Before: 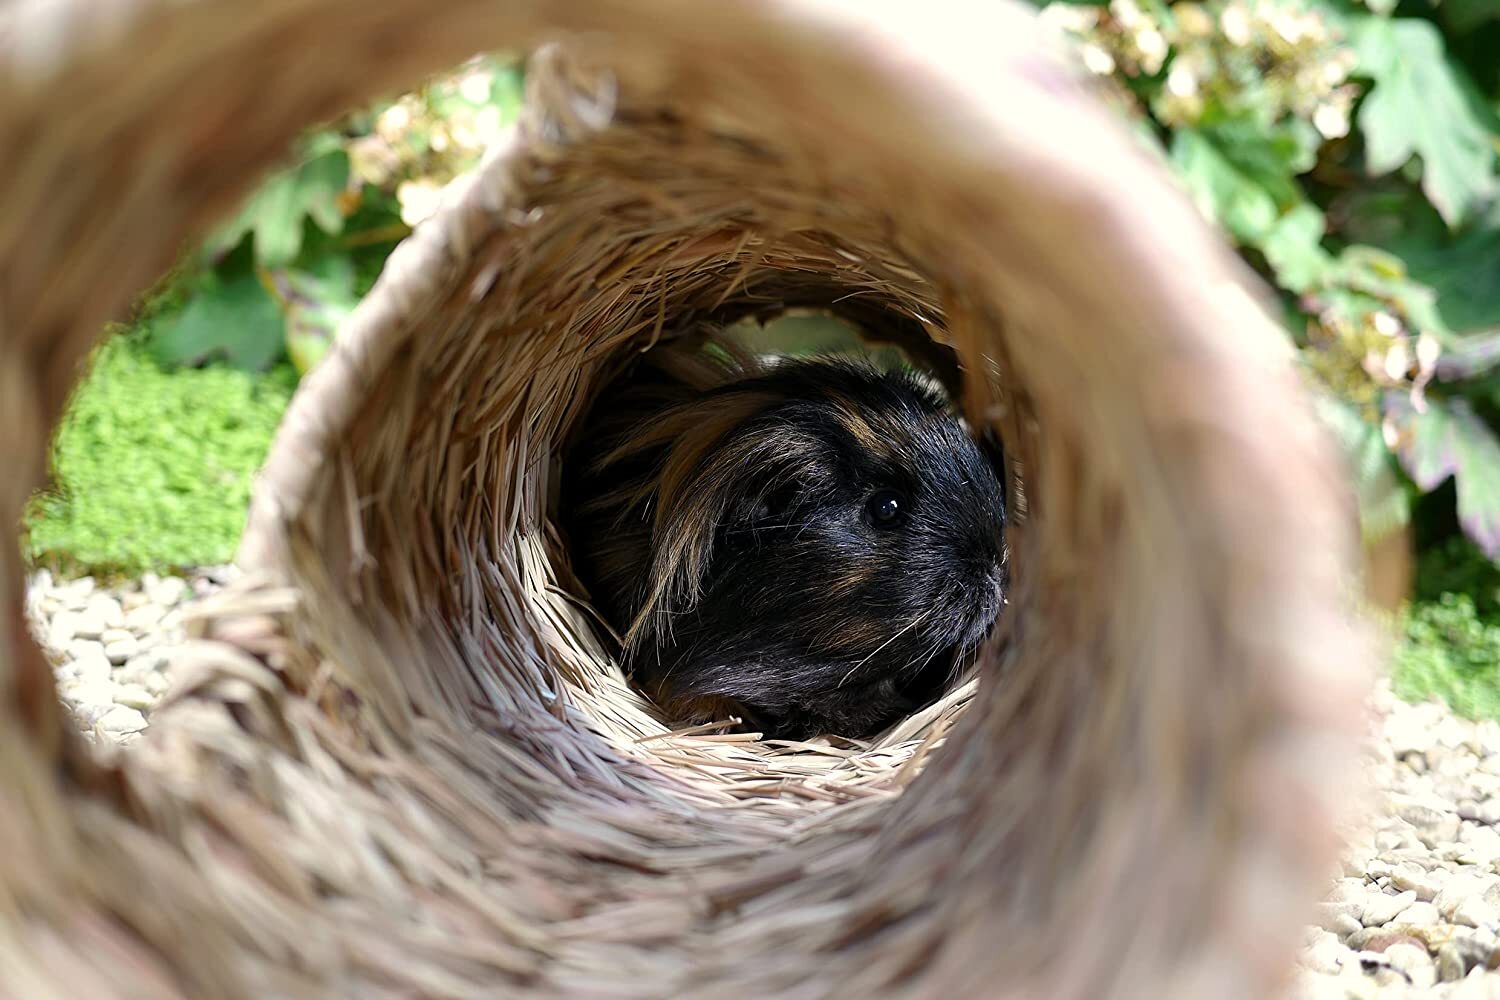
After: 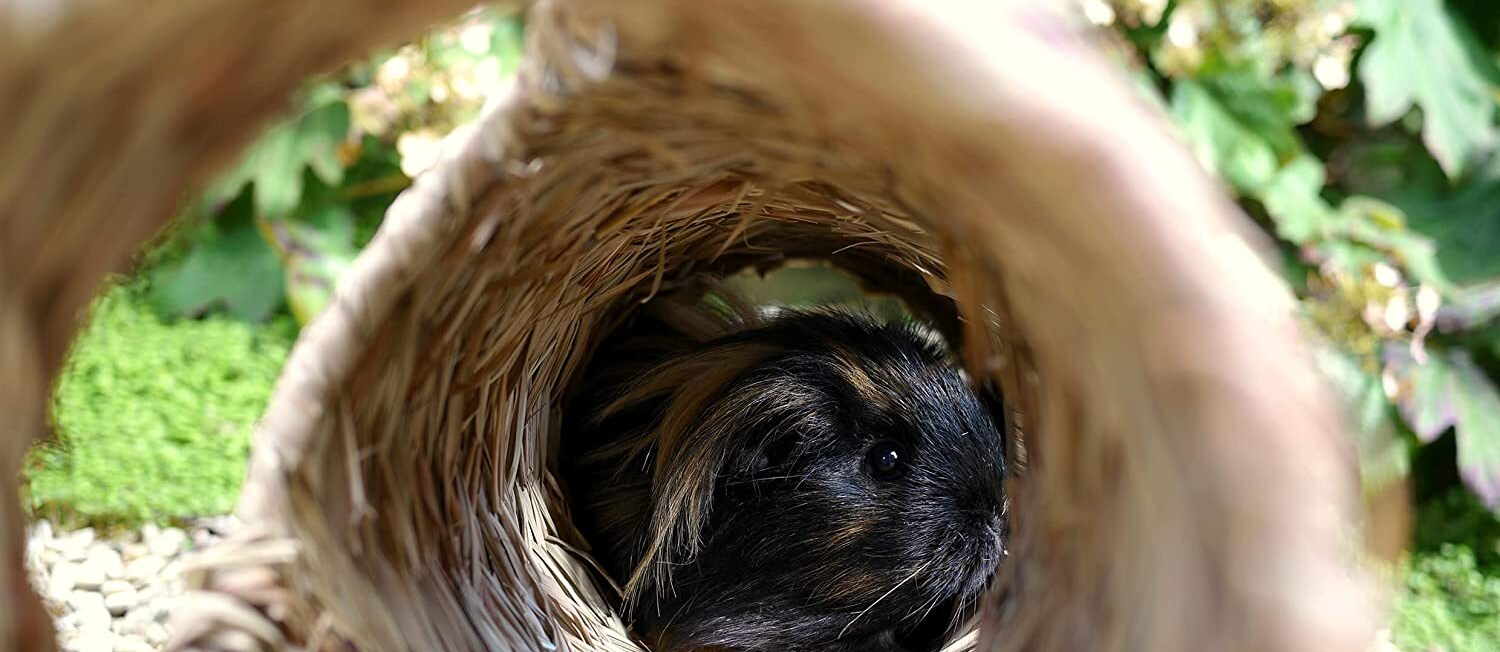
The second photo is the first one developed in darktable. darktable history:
crop and rotate: top 4.959%, bottom 29.829%
